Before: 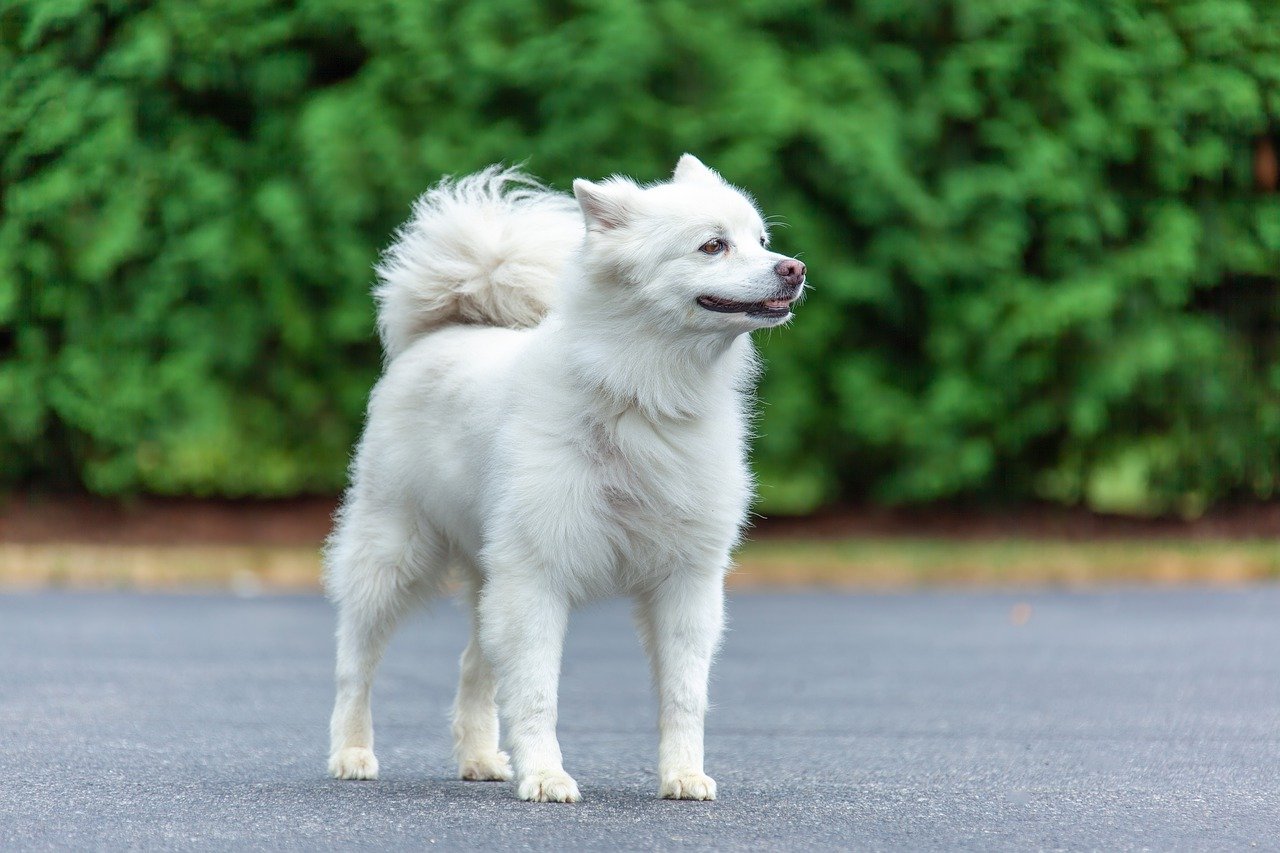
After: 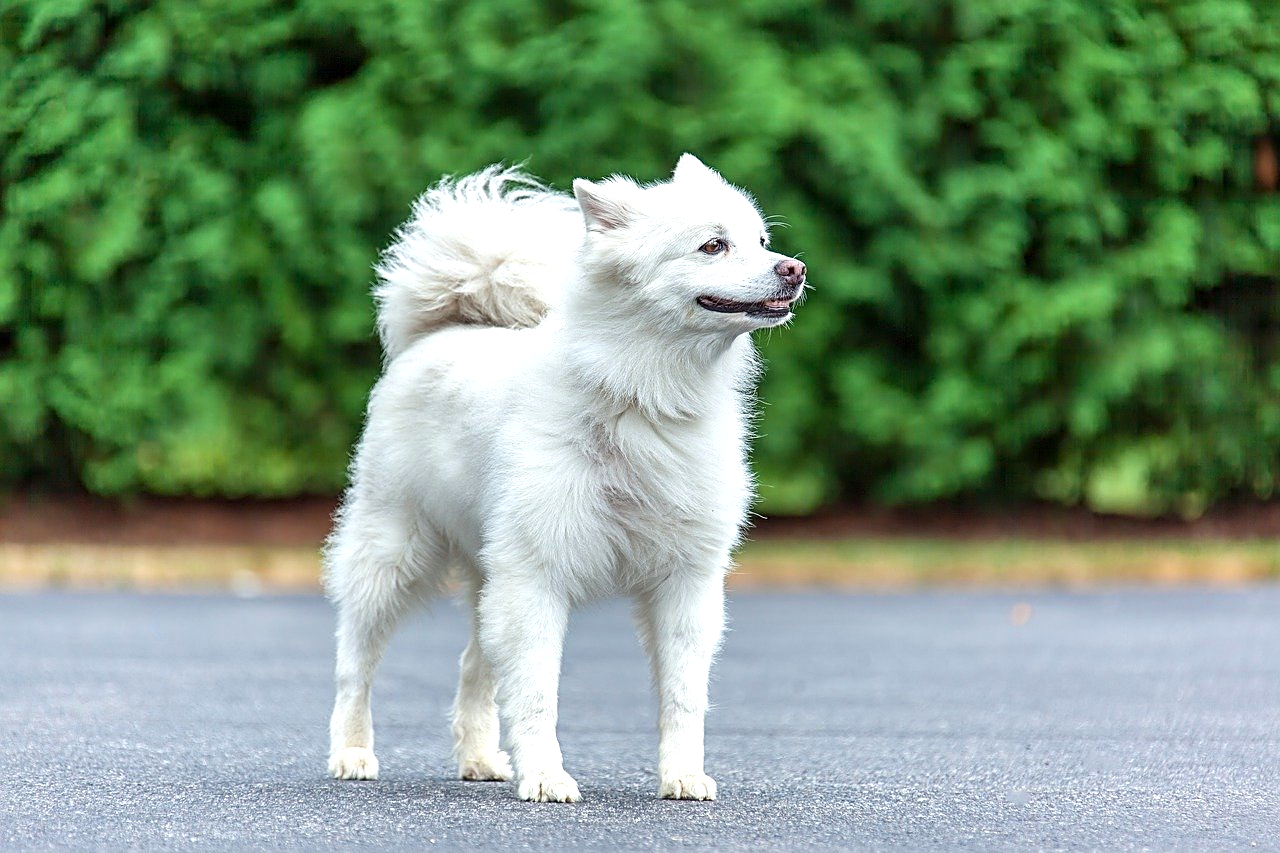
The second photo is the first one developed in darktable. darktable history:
exposure: exposure 0.375 EV, compensate highlight preservation false
sharpen: radius 2.543, amount 0.636
local contrast: mode bilateral grid, contrast 20, coarseness 50, detail 120%, midtone range 0.2
